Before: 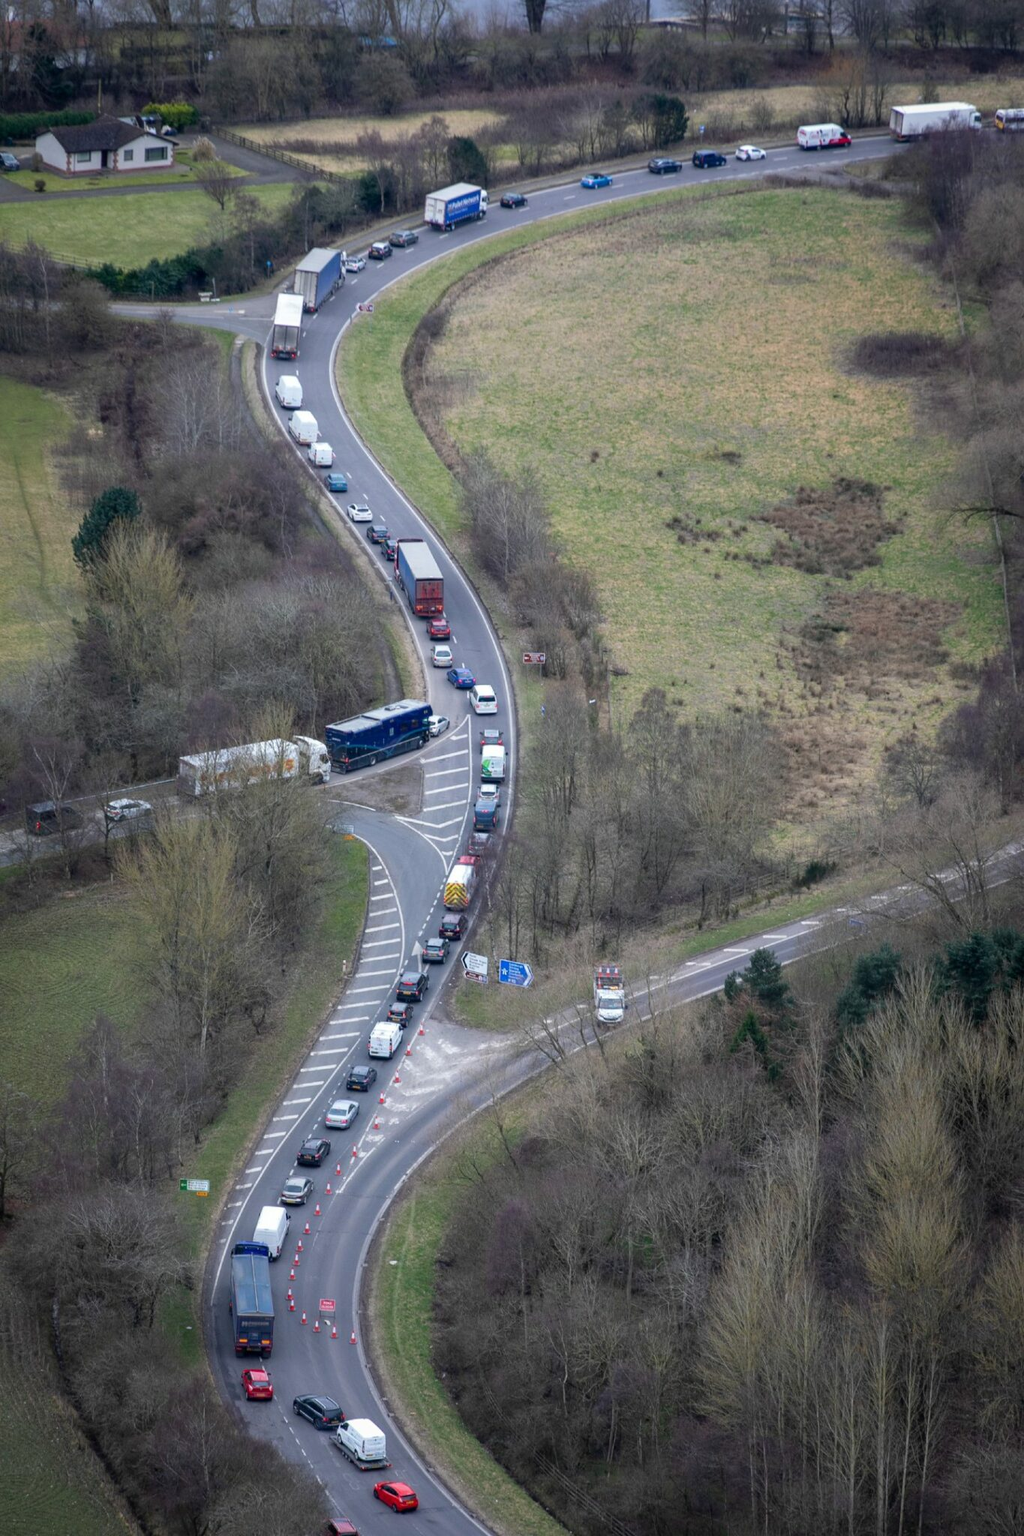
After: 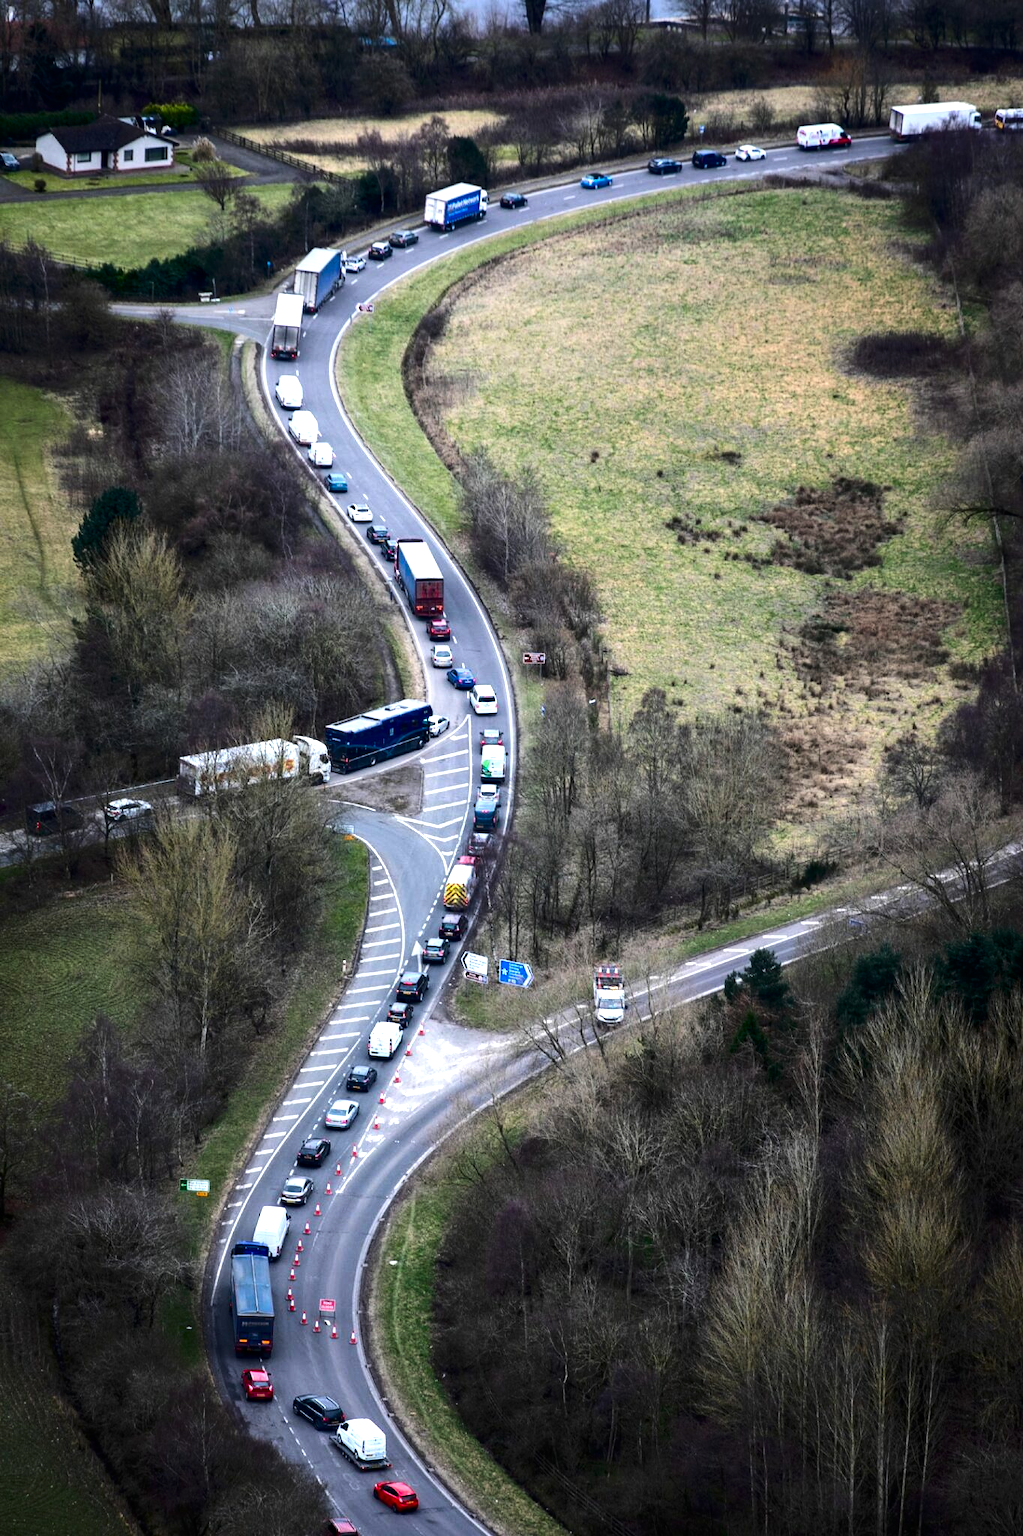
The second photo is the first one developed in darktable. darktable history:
tone equalizer: -8 EV -1.05 EV, -7 EV -1.03 EV, -6 EV -0.839 EV, -5 EV -0.609 EV, -3 EV 0.609 EV, -2 EV 0.838 EV, -1 EV 0.986 EV, +0 EV 1.06 EV, edges refinement/feathering 500, mask exposure compensation -1.57 EV, preserve details no
contrast brightness saturation: contrast 0.123, brightness -0.122, saturation 0.203
